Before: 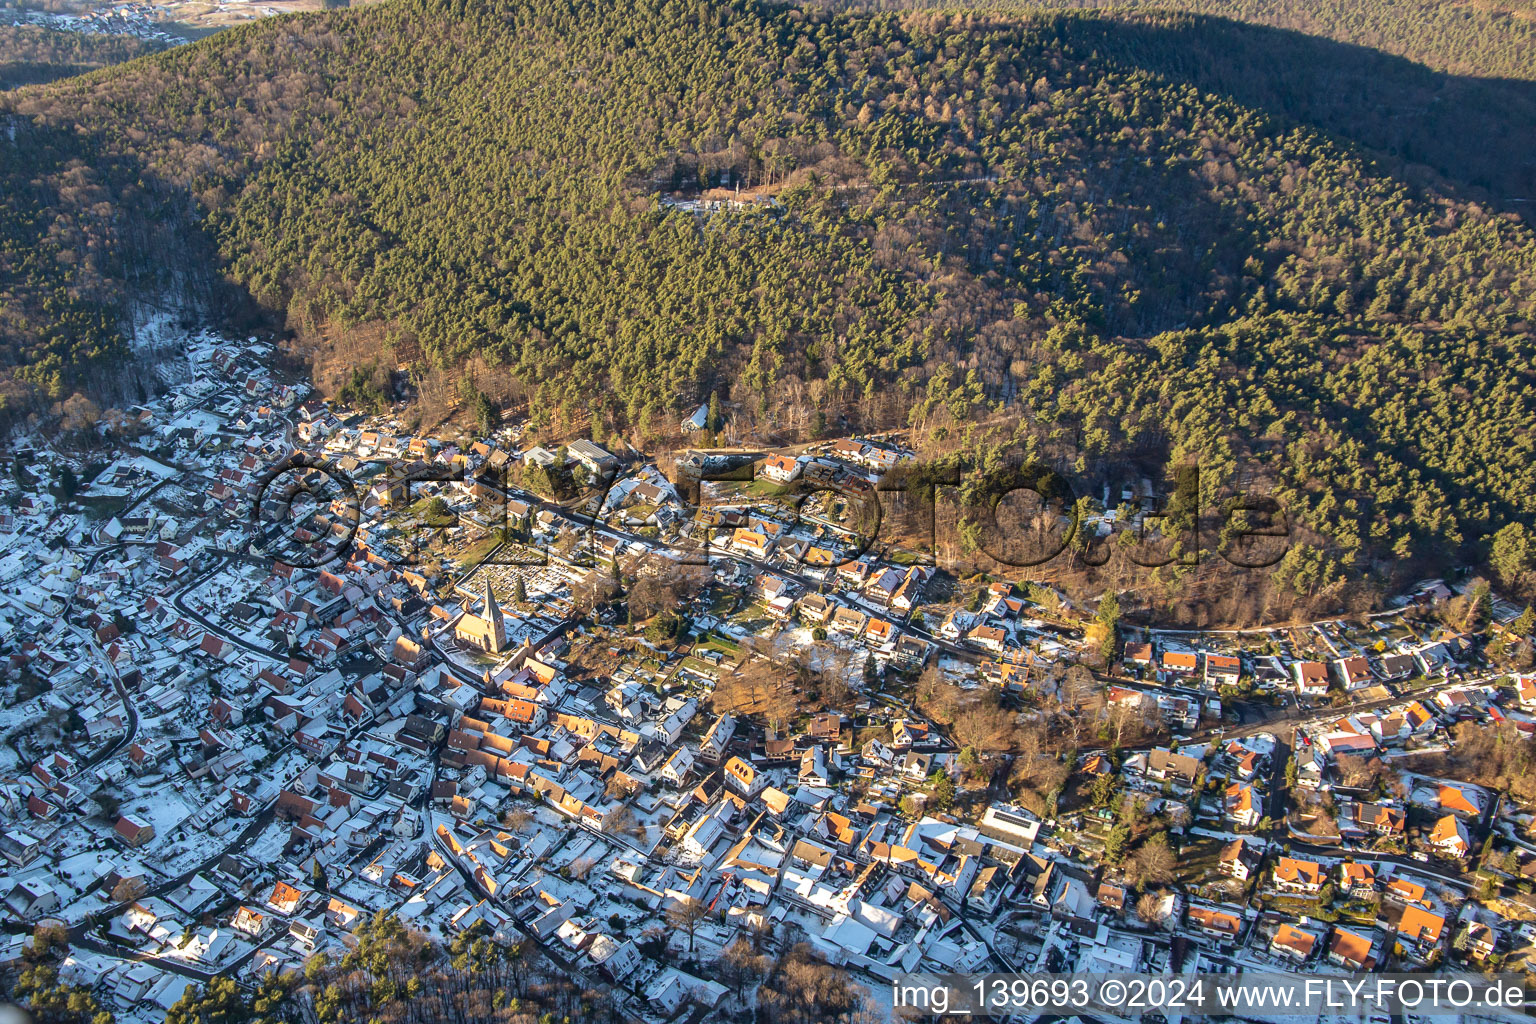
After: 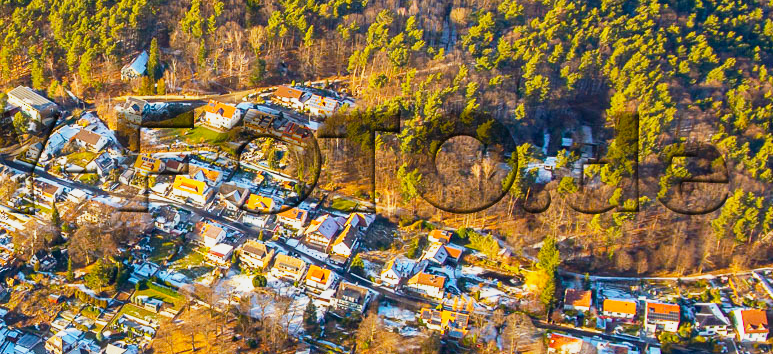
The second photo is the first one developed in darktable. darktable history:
crop: left 36.479%, top 34.56%, right 13.15%, bottom 30.826%
base curve: curves: ch0 [(0, 0) (0.088, 0.125) (0.176, 0.251) (0.354, 0.501) (0.613, 0.749) (1, 0.877)], preserve colors none
color balance rgb: power › chroma 0.237%, power › hue 62.86°, perceptual saturation grading › global saturation 36.308%, perceptual saturation grading › shadows 34.69%, global vibrance 20%
